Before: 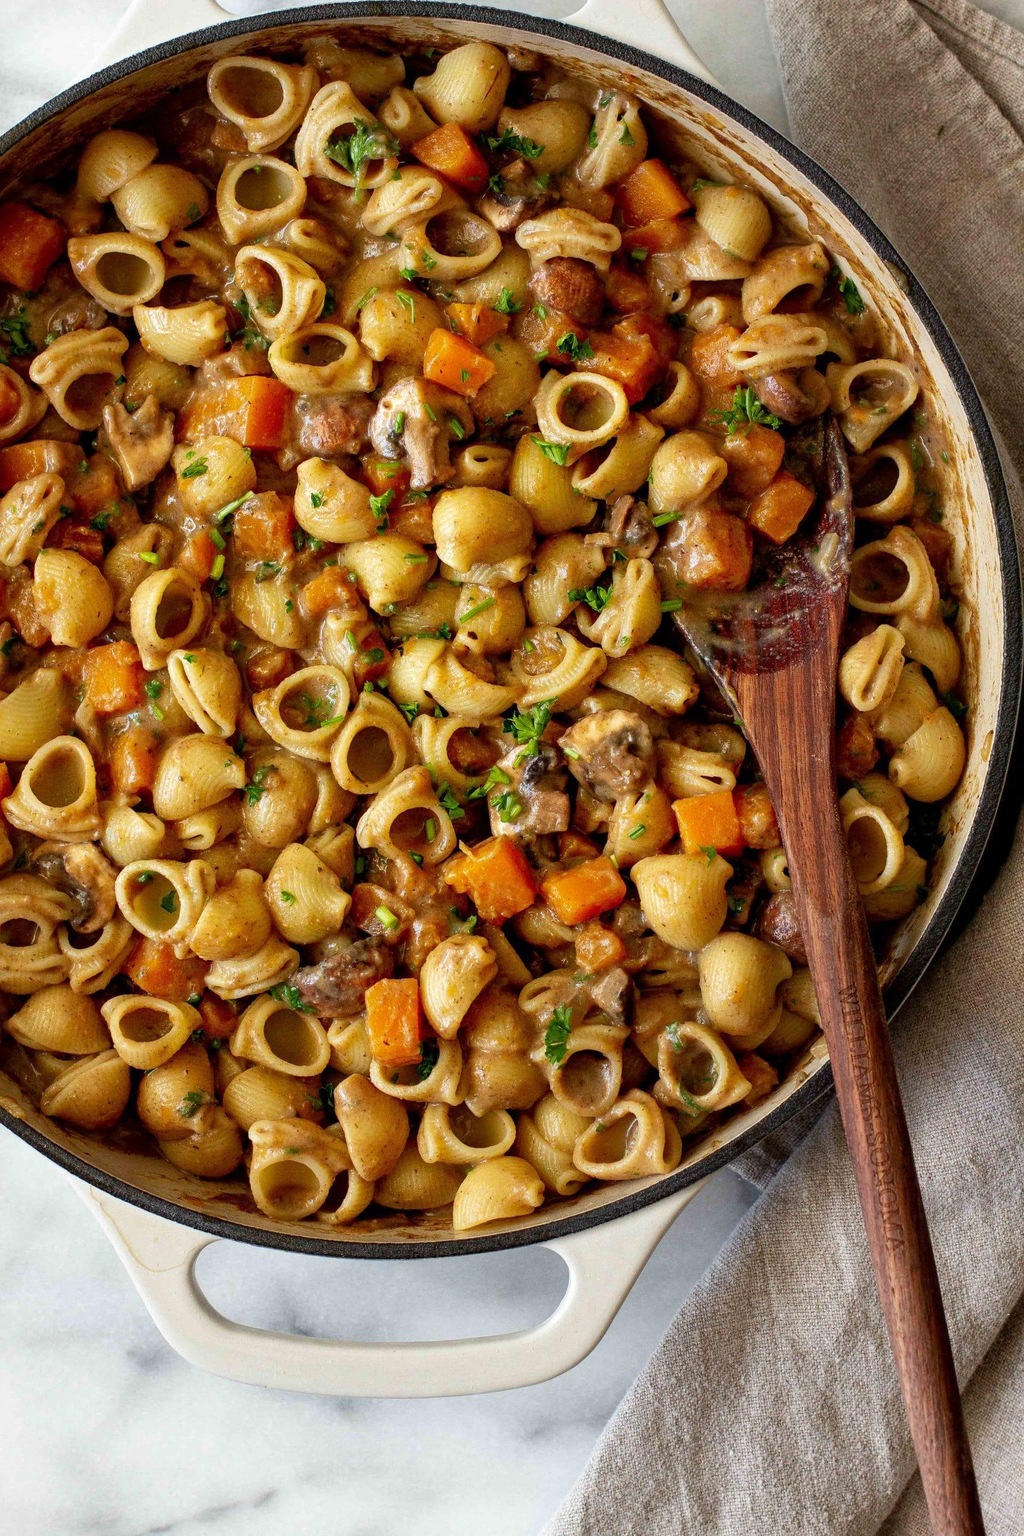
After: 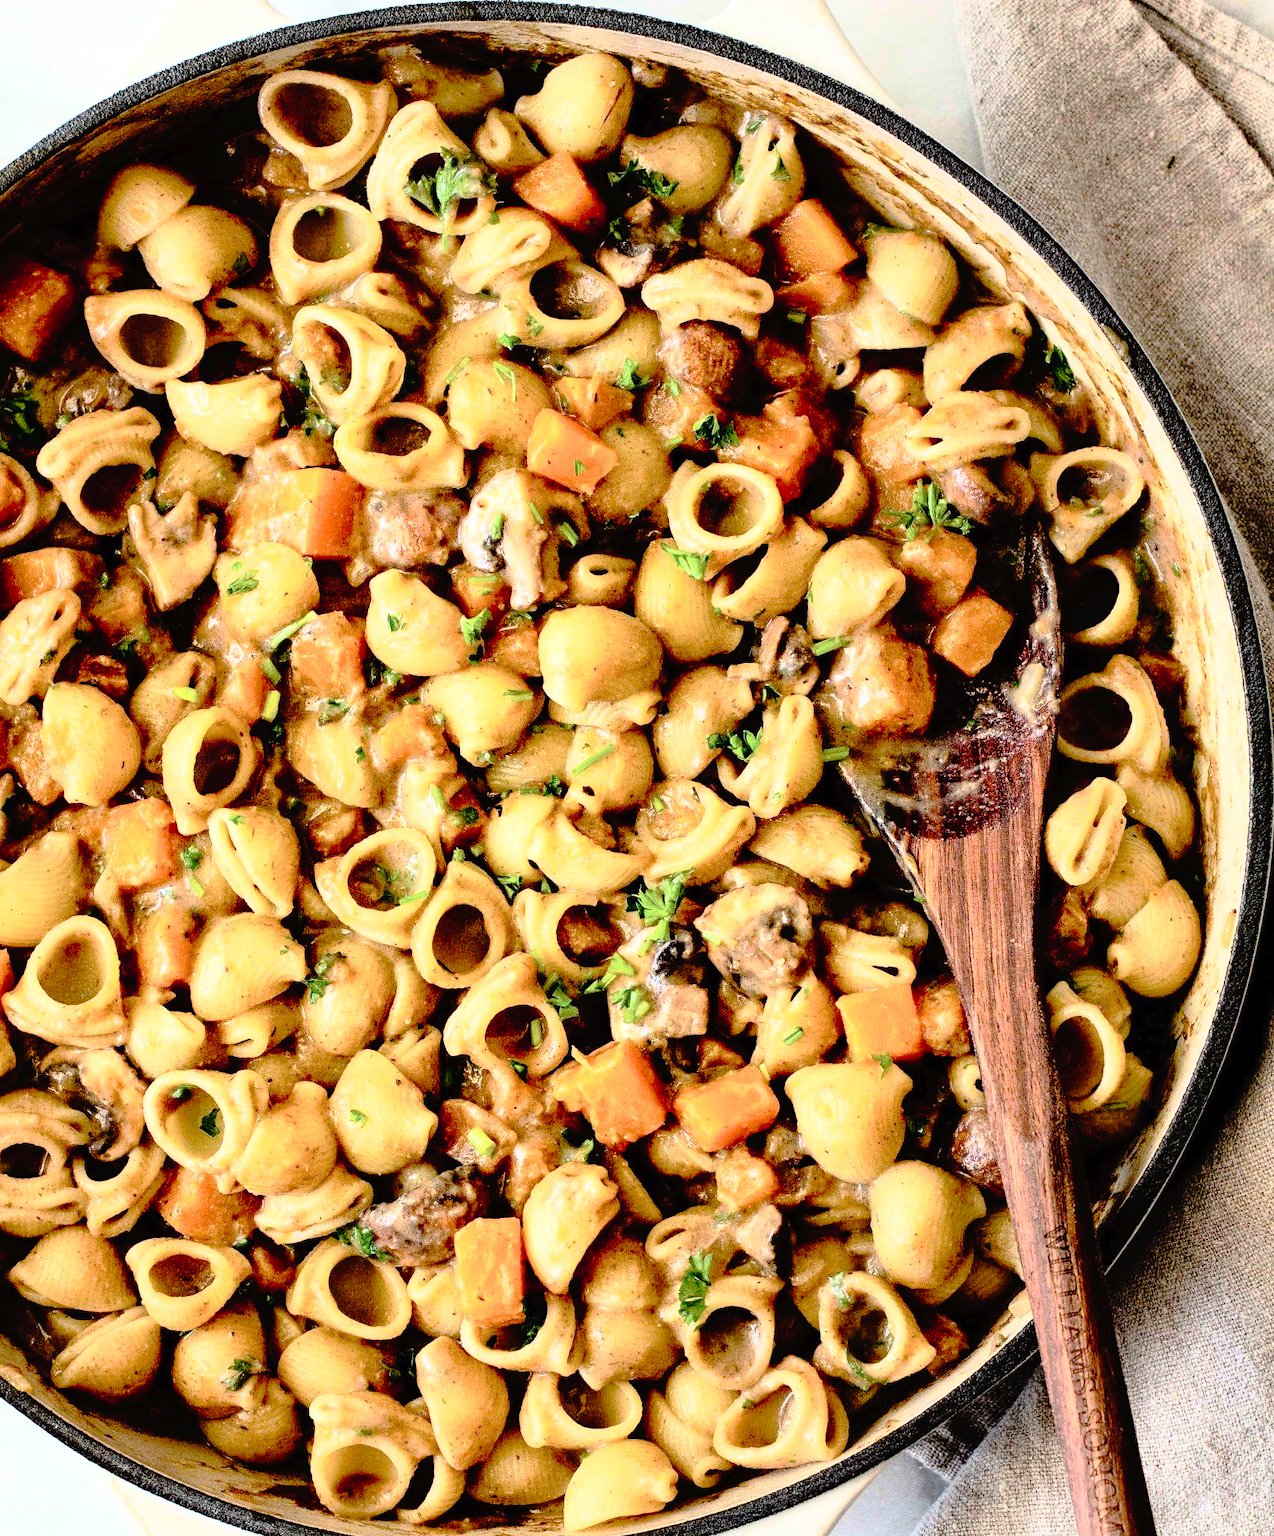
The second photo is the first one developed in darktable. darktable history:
rgb curve: curves: ch0 [(0, 0) (0.21, 0.15) (0.24, 0.21) (0.5, 0.75) (0.75, 0.96) (0.89, 0.99) (1, 1)]; ch1 [(0, 0.02) (0.21, 0.13) (0.25, 0.2) (0.5, 0.67) (0.75, 0.9) (0.89, 0.97) (1, 1)]; ch2 [(0, 0.02) (0.21, 0.13) (0.25, 0.2) (0.5, 0.67) (0.75, 0.9) (0.89, 0.97) (1, 1)], compensate middle gray true
crop: bottom 19.644%
tone curve: curves: ch0 [(0, 0) (0.003, 0.019) (0.011, 0.019) (0.025, 0.023) (0.044, 0.032) (0.069, 0.046) (0.1, 0.073) (0.136, 0.129) (0.177, 0.207) (0.224, 0.295) (0.277, 0.394) (0.335, 0.48) (0.399, 0.524) (0.468, 0.575) (0.543, 0.628) (0.623, 0.684) (0.709, 0.739) (0.801, 0.808) (0.898, 0.9) (1, 1)], preserve colors none
